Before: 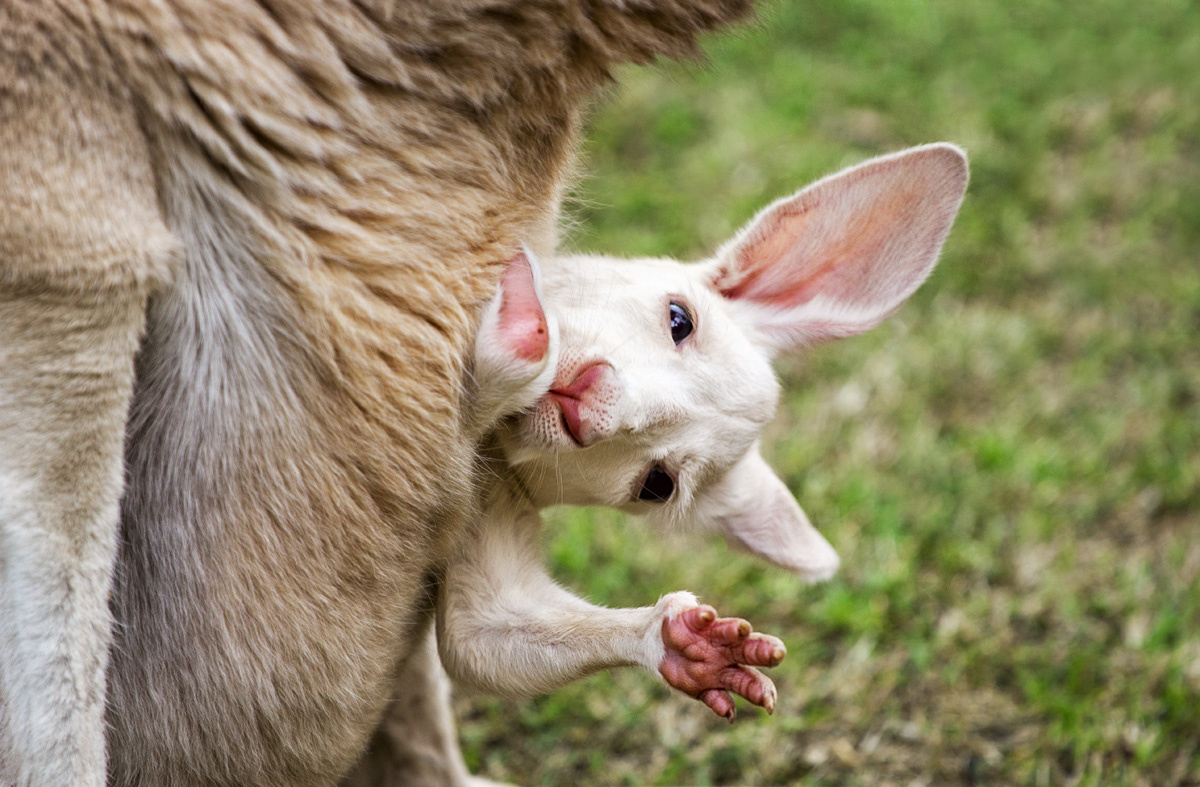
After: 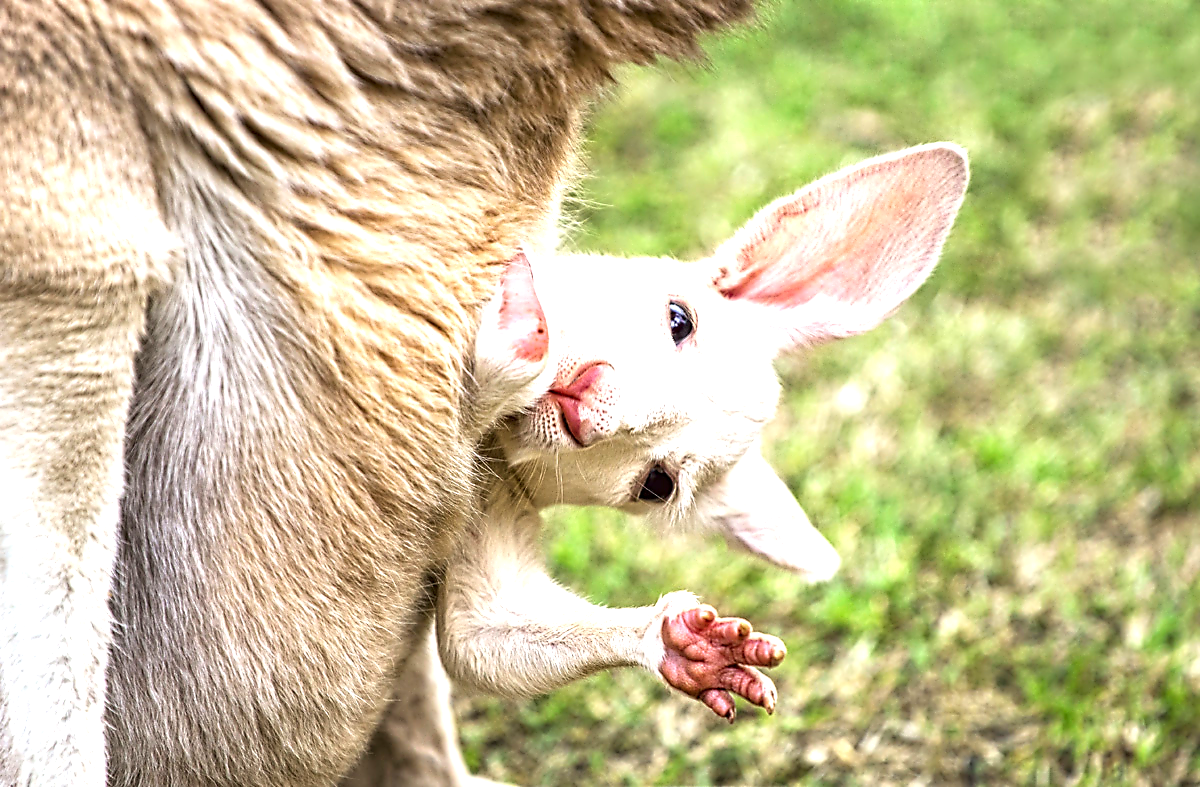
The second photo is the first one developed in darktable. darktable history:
contrast equalizer: y [[0.5, 0.5, 0.5, 0.515, 0.749, 0.84], [0.5 ×6], [0.5 ×6], [0, 0, 0, 0.001, 0.067, 0.262], [0 ×6]]
exposure: black level correction 0, exposure 1.2 EV, compensate highlight preservation false
